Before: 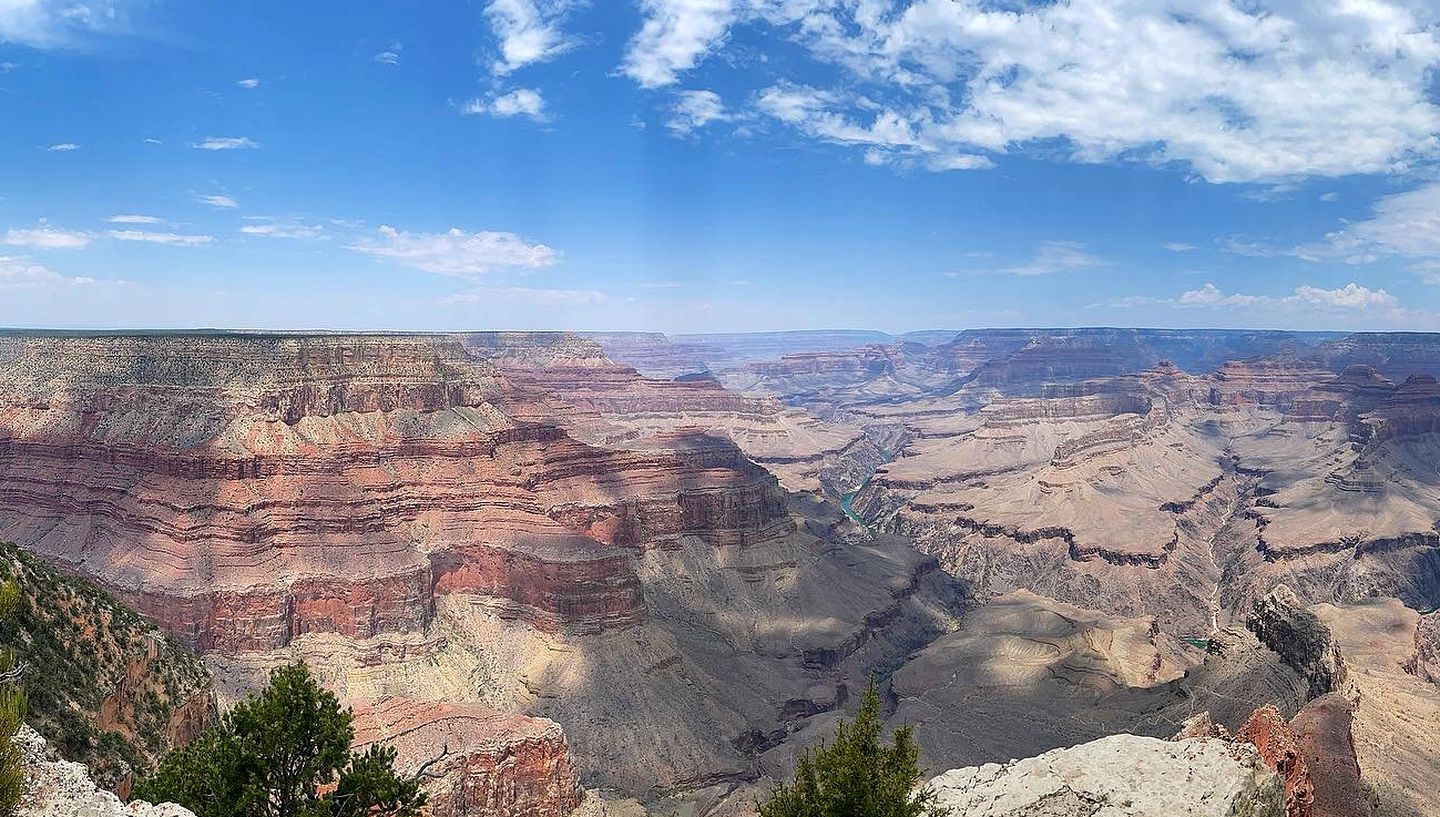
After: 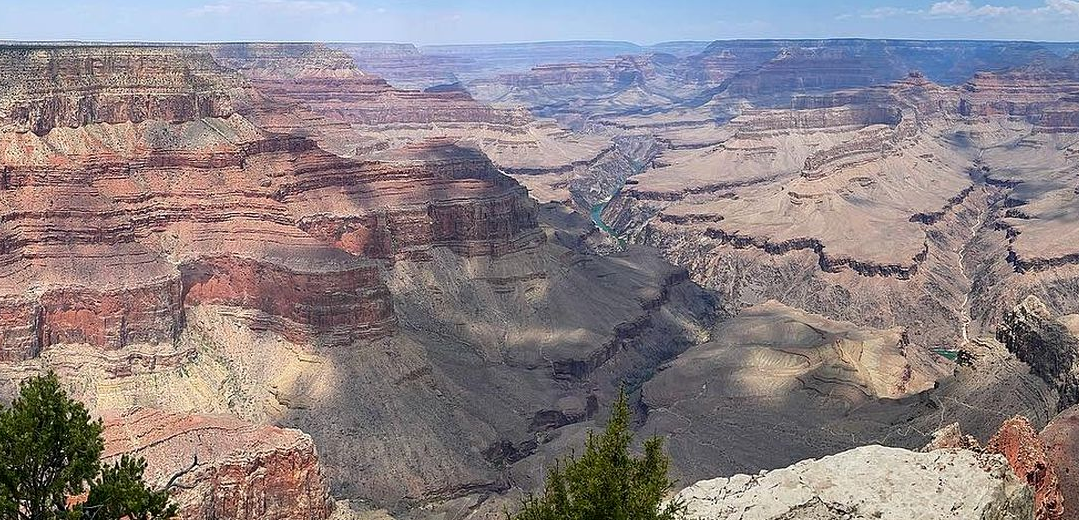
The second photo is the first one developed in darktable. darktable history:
crop and rotate: left 17.419%, top 35.398%, right 7.646%, bottom 0.888%
